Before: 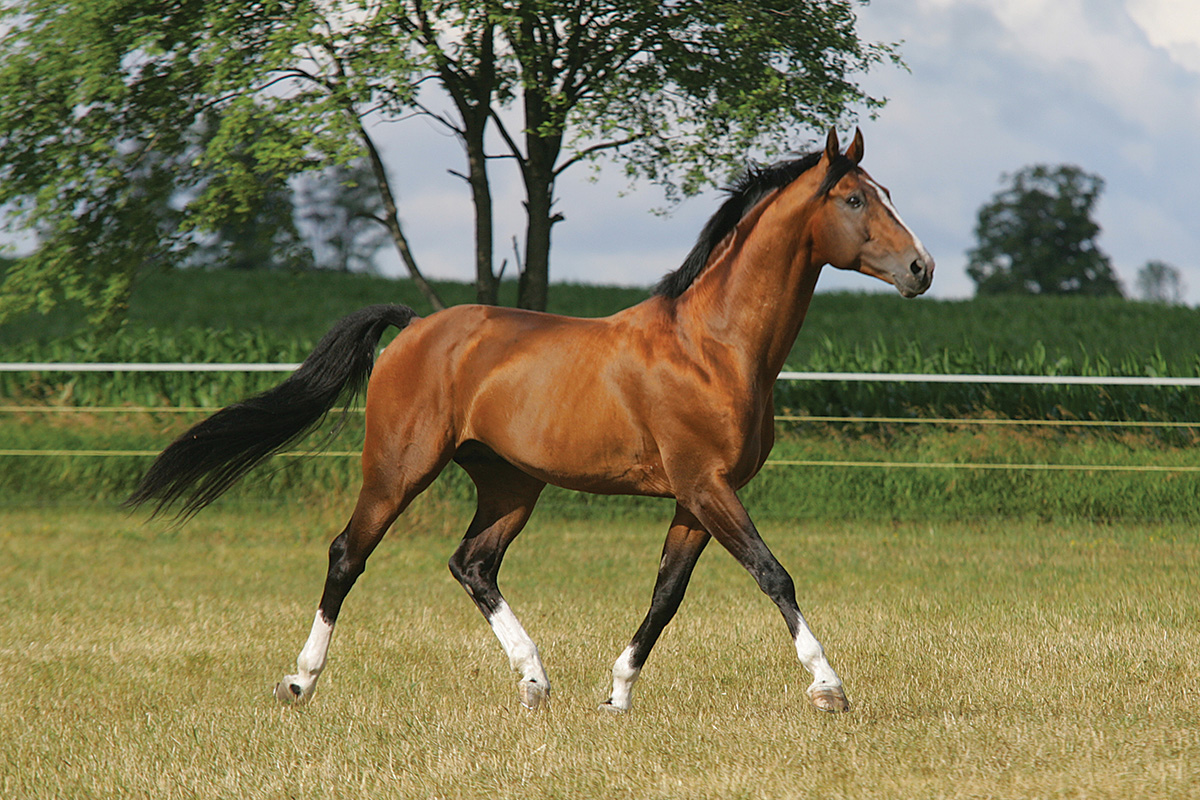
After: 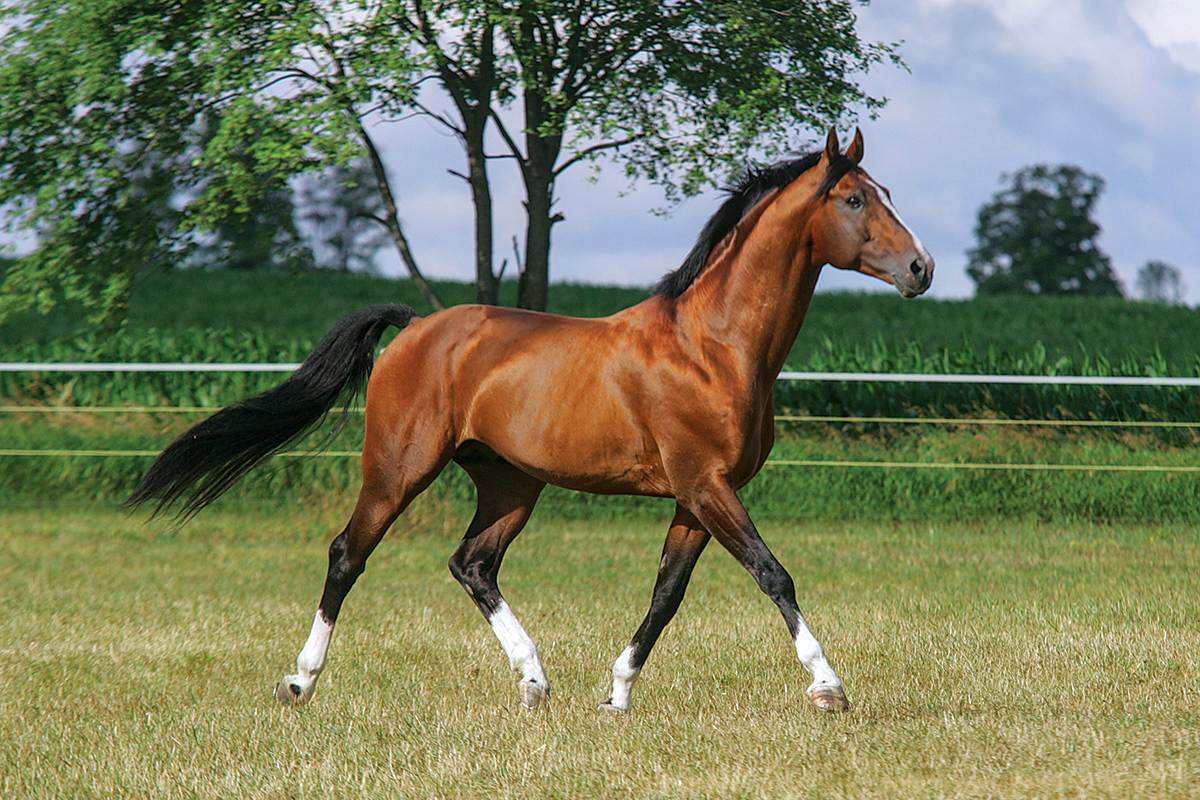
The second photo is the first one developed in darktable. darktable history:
local contrast: on, module defaults
color calibration: output R [0.948, 0.091, -0.04, 0], output G [-0.3, 1.384, -0.085, 0], output B [-0.108, 0.061, 1.08, 0], illuminant as shot in camera, x 0.358, y 0.373, temperature 4628.91 K
